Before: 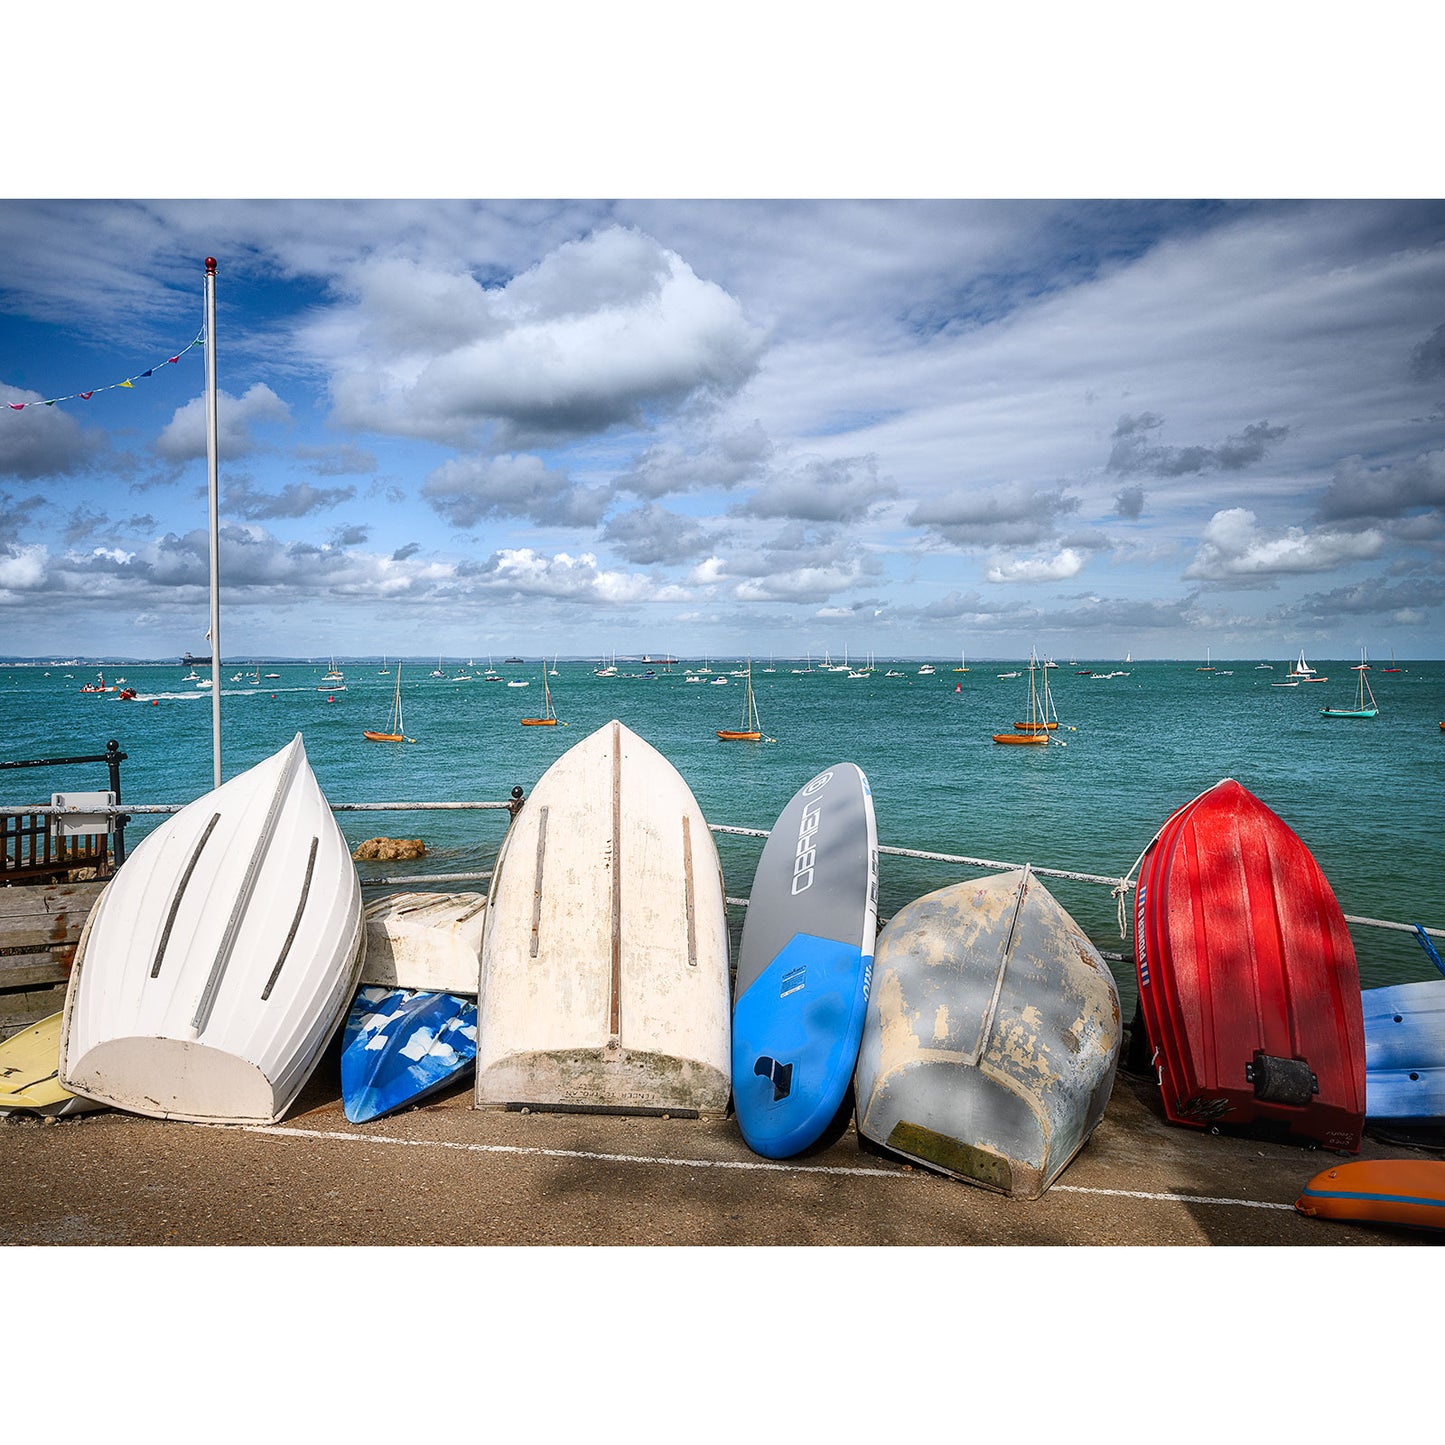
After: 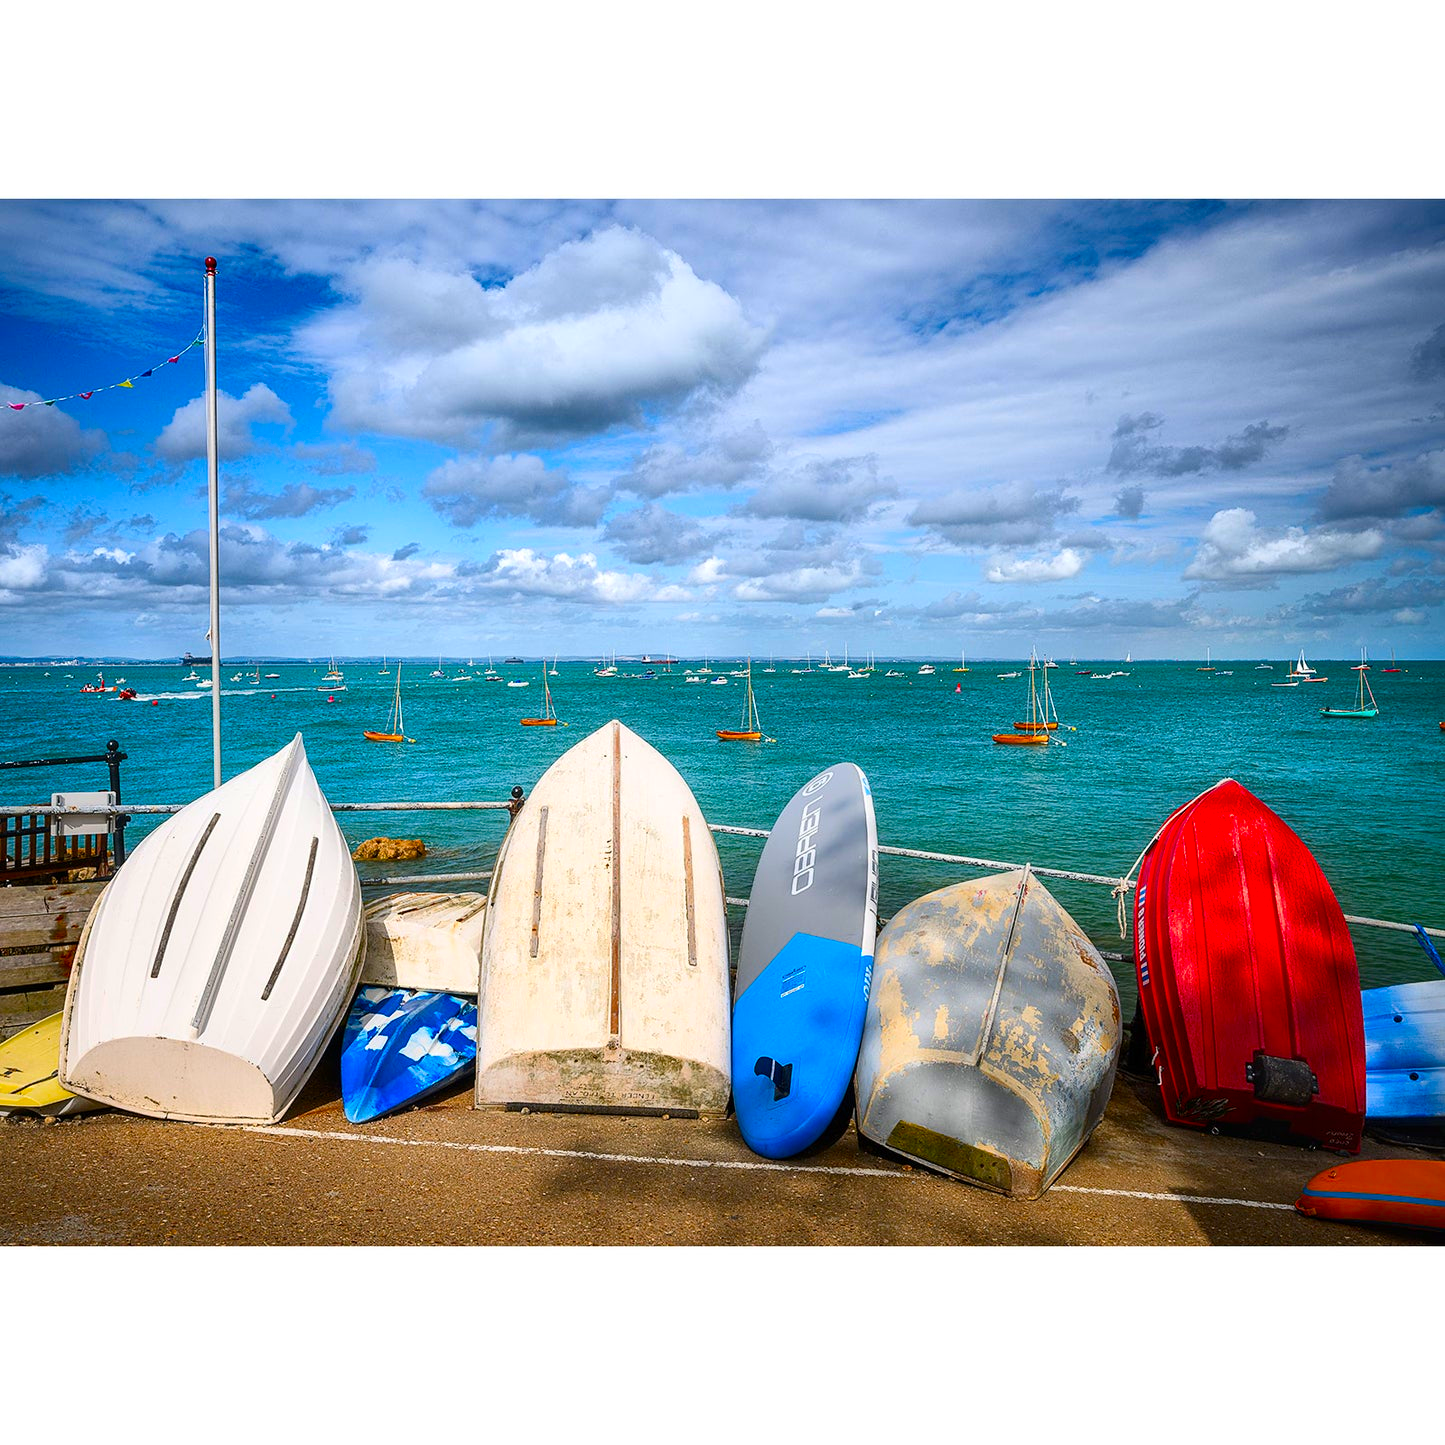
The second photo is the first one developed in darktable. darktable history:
color balance rgb: power › hue 328.86°, perceptual saturation grading › global saturation 38.785%
contrast brightness saturation: contrast 0.086, saturation 0.273
